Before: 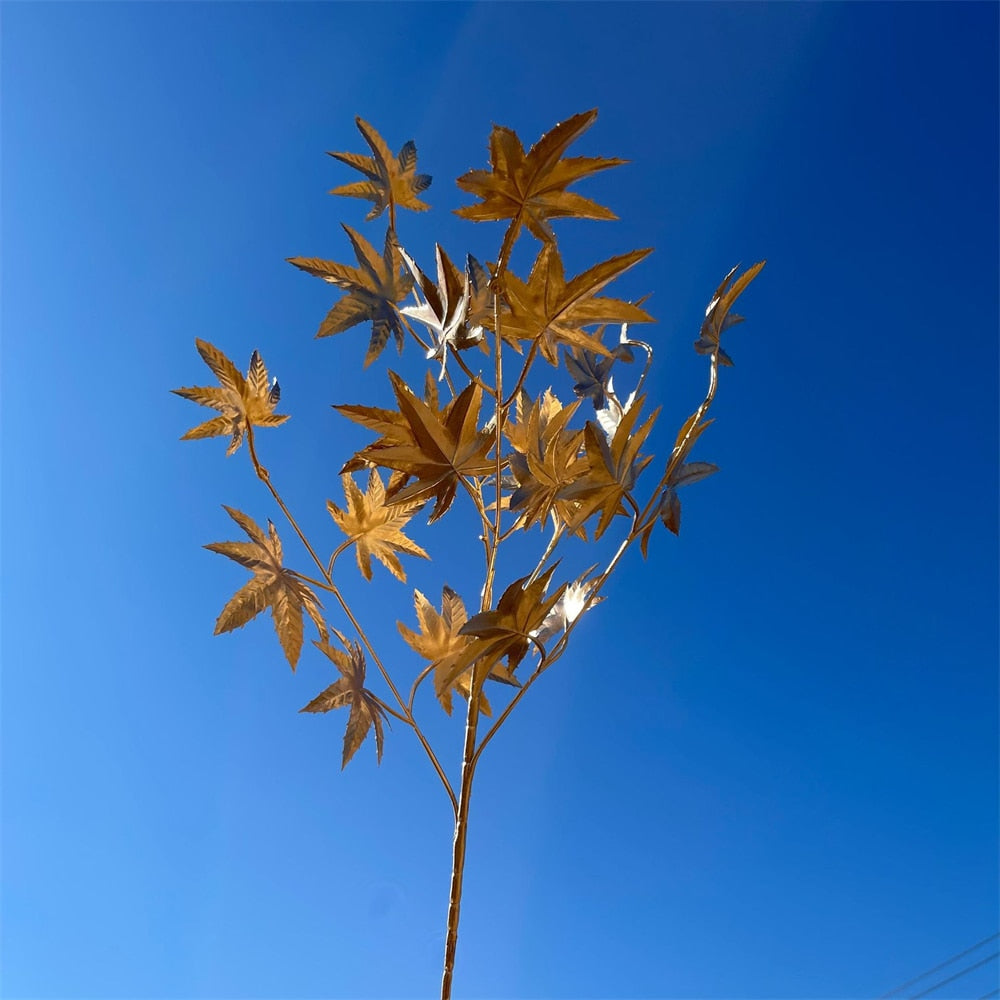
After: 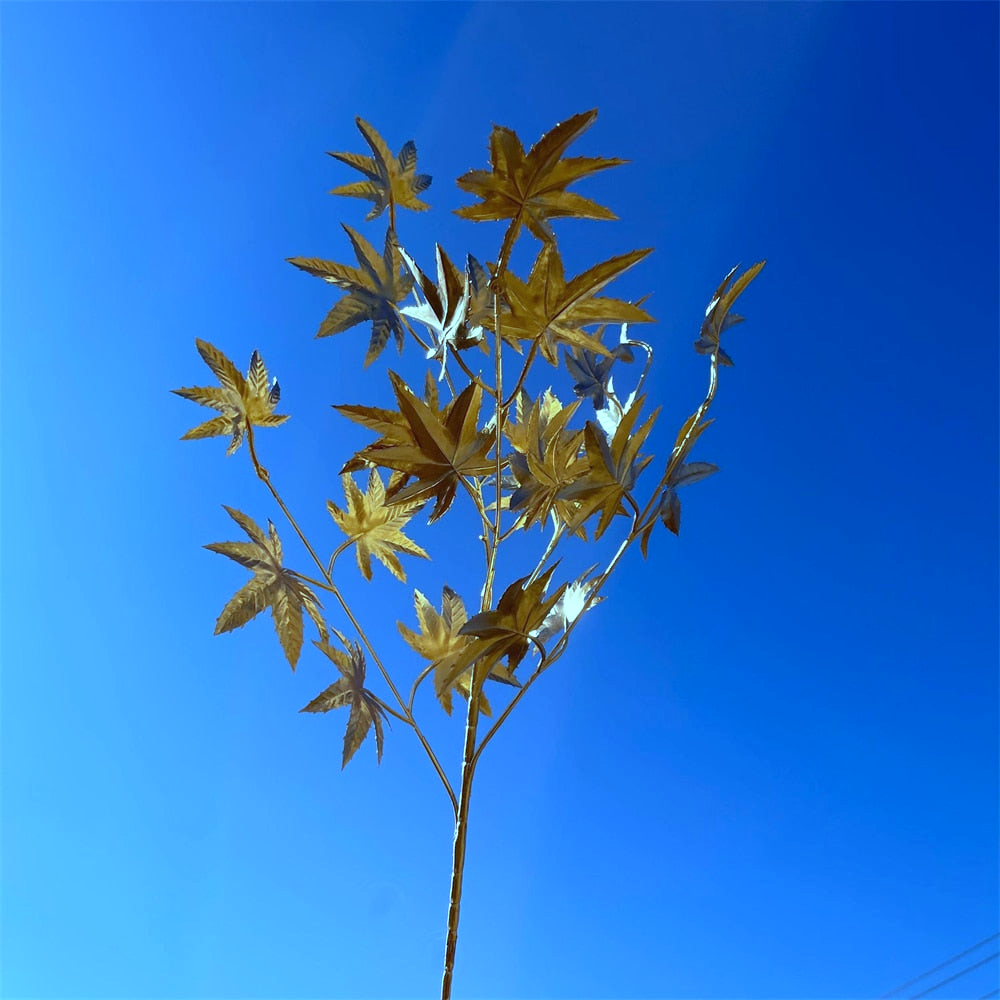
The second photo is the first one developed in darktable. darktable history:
white balance: red 0.926, green 1.003, blue 1.133
color balance: mode lift, gamma, gain (sRGB), lift [0.997, 0.979, 1.021, 1.011], gamma [1, 1.084, 0.916, 0.998], gain [1, 0.87, 1.13, 1.101], contrast 4.55%, contrast fulcrum 38.24%, output saturation 104.09%
